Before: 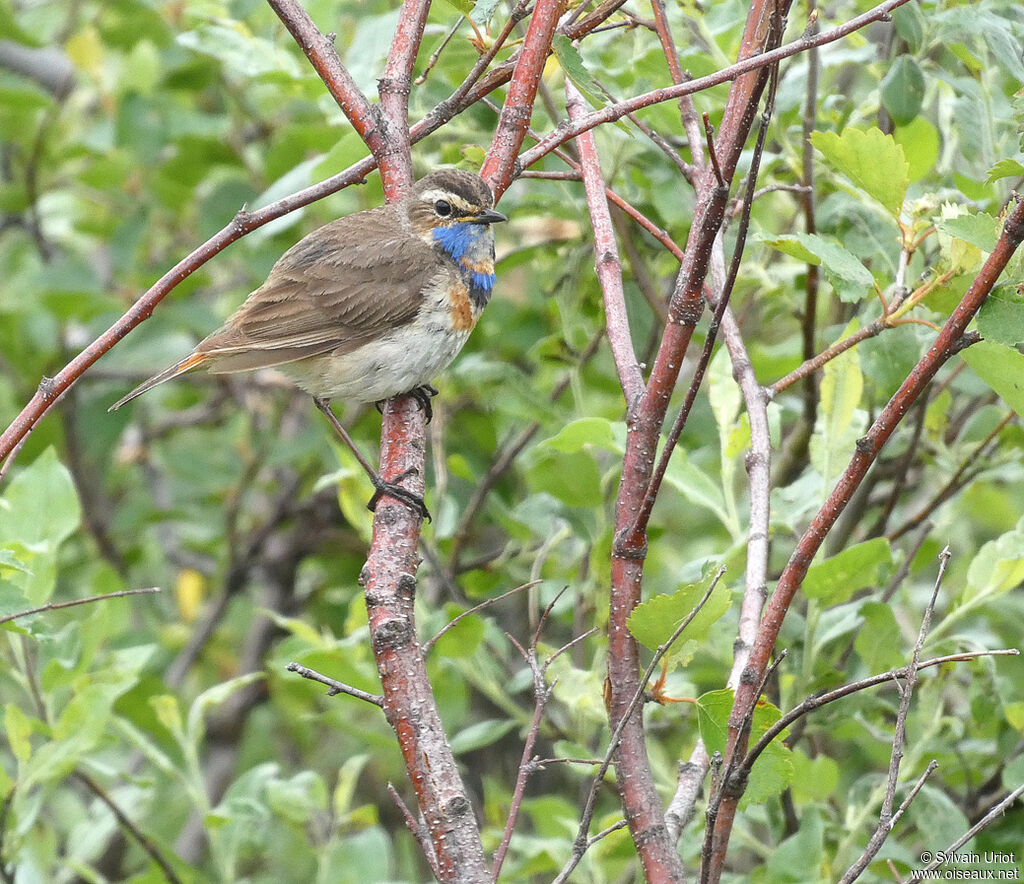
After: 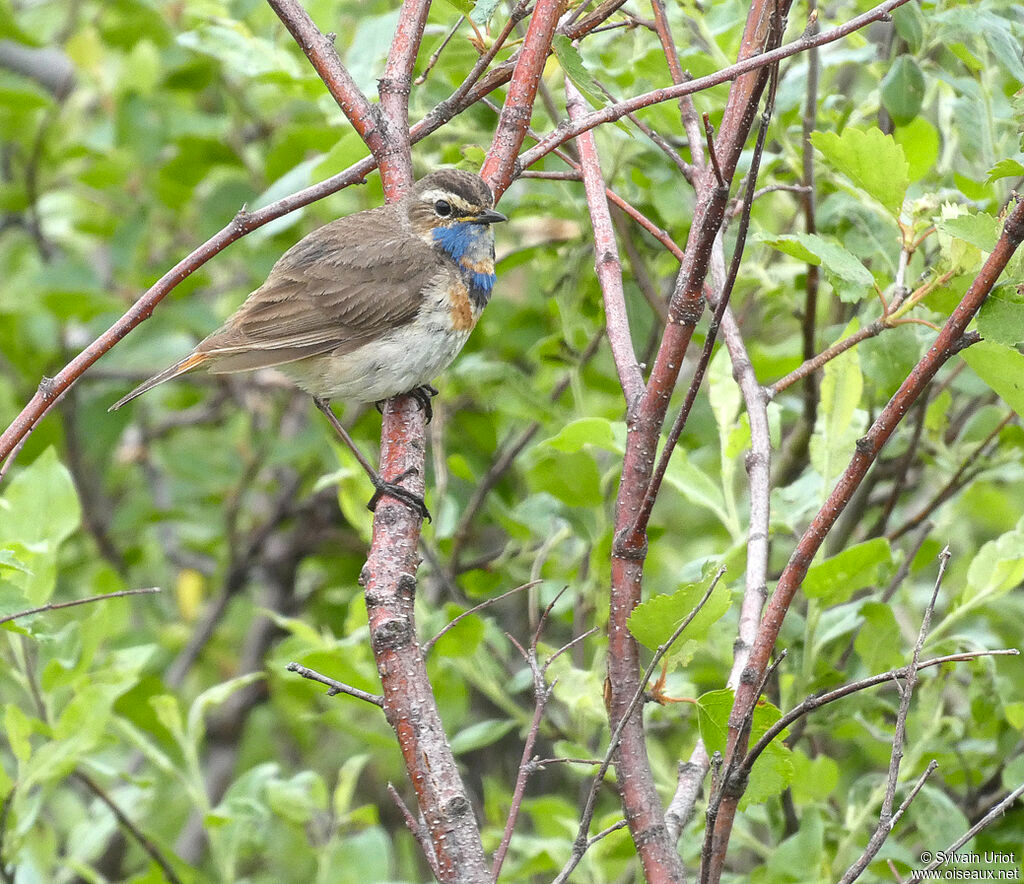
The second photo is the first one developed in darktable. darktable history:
color zones: curves: ch0 [(0, 0.363) (0.128, 0.373) (0.25, 0.5) (0.402, 0.407) (0.521, 0.525) (0.63, 0.559) (0.729, 0.662) (0.867, 0.471)]; ch1 [(0, 0.515) (0.136, 0.618) (0.25, 0.5) (0.378, 0) (0.516, 0) (0.622, 0.593) (0.737, 0.819) (0.87, 0.593)]; ch2 [(0, 0.529) (0.128, 0.471) (0.282, 0.451) (0.386, 0.662) (0.516, 0.525) (0.633, 0.554) (0.75, 0.62) (0.875, 0.441)], mix -135.68%
